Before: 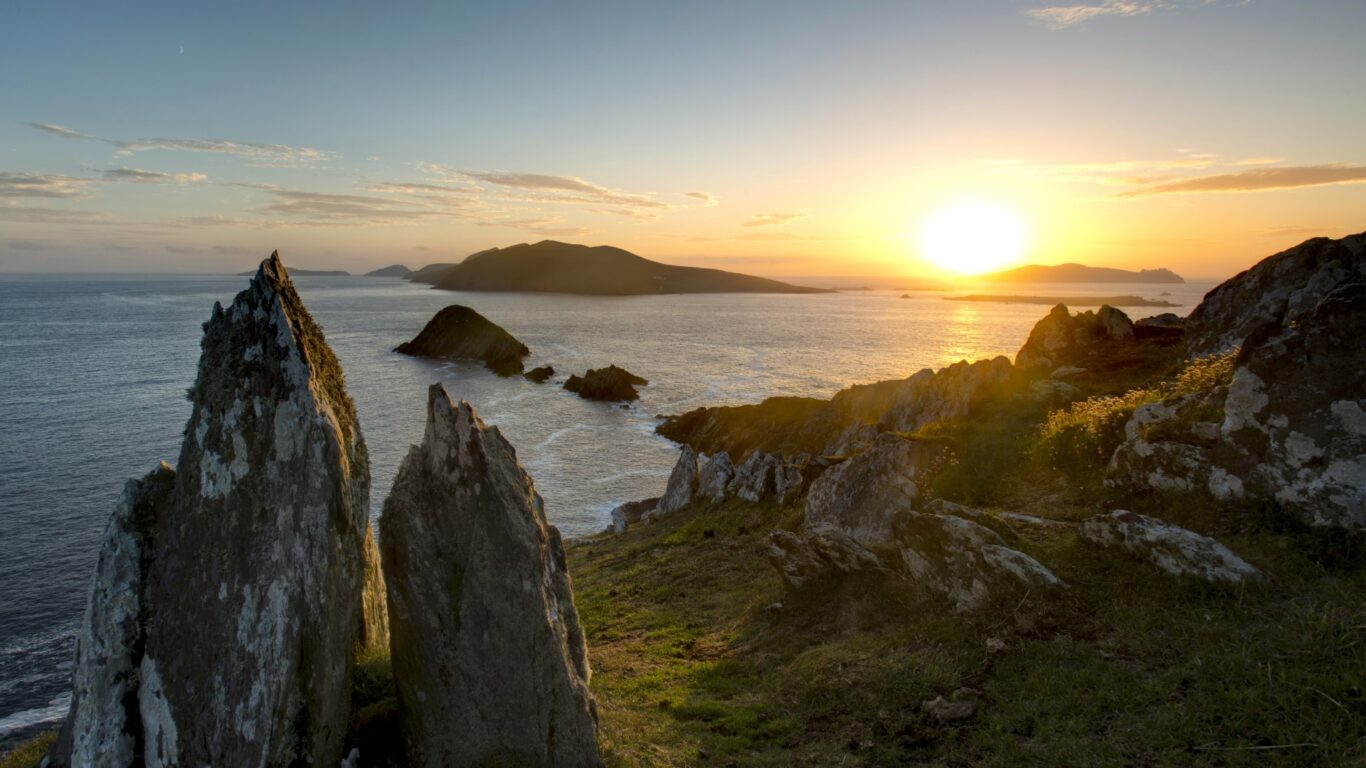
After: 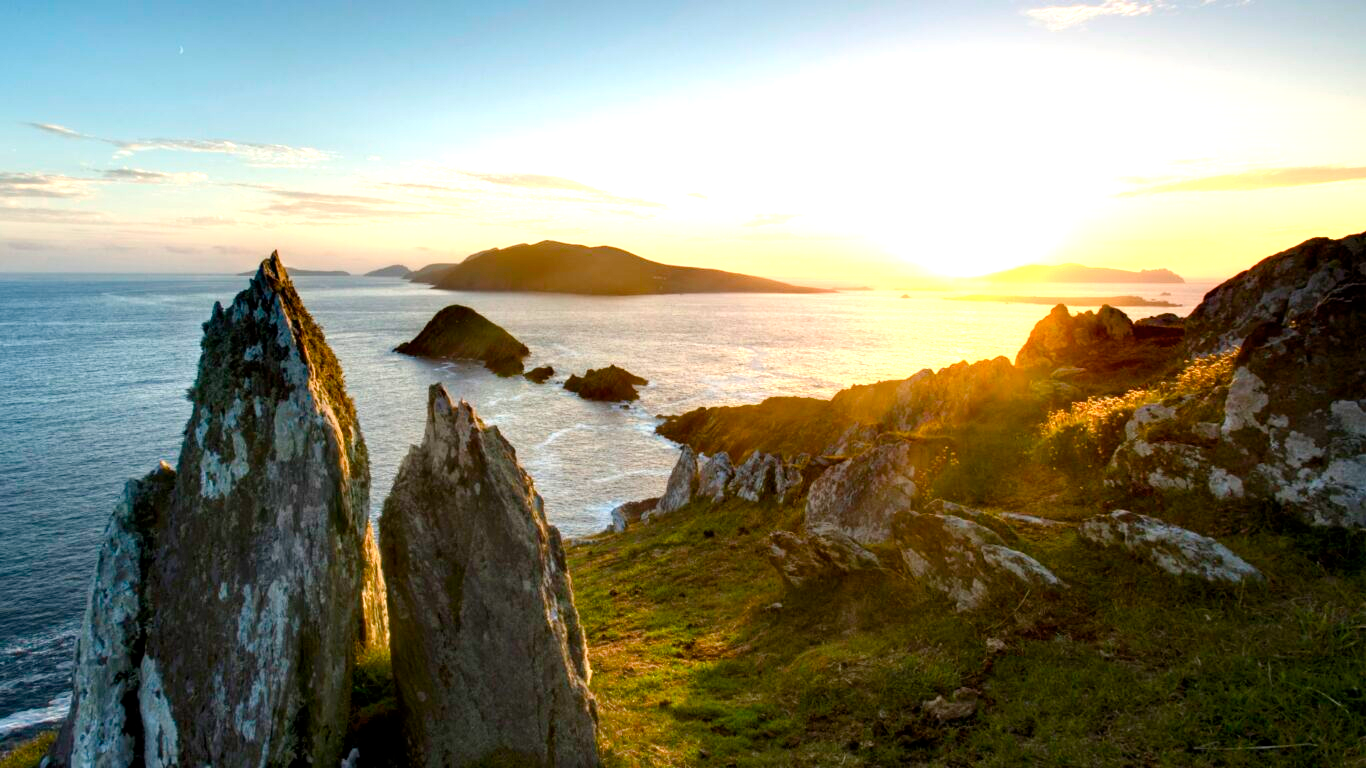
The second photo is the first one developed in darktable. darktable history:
color balance rgb: linear chroma grading › shadows 32%, linear chroma grading › global chroma -2%, linear chroma grading › mid-tones 4%, perceptual saturation grading › global saturation -2%, perceptual saturation grading › highlights -8%, perceptual saturation grading › mid-tones 8%, perceptual saturation grading › shadows 4%, perceptual brilliance grading › highlights 8%, perceptual brilliance grading › mid-tones 4%, perceptual brilliance grading › shadows 2%, global vibrance 16%, saturation formula JzAzBz (2021)
exposure: exposure 1 EV, compensate highlight preservation false
